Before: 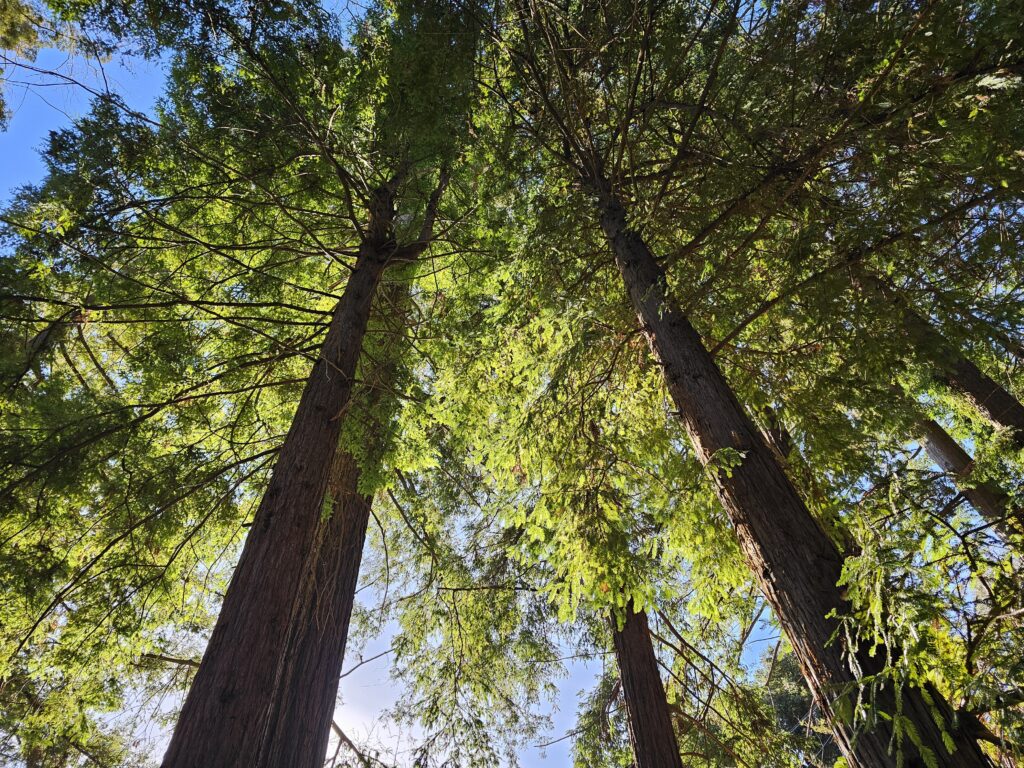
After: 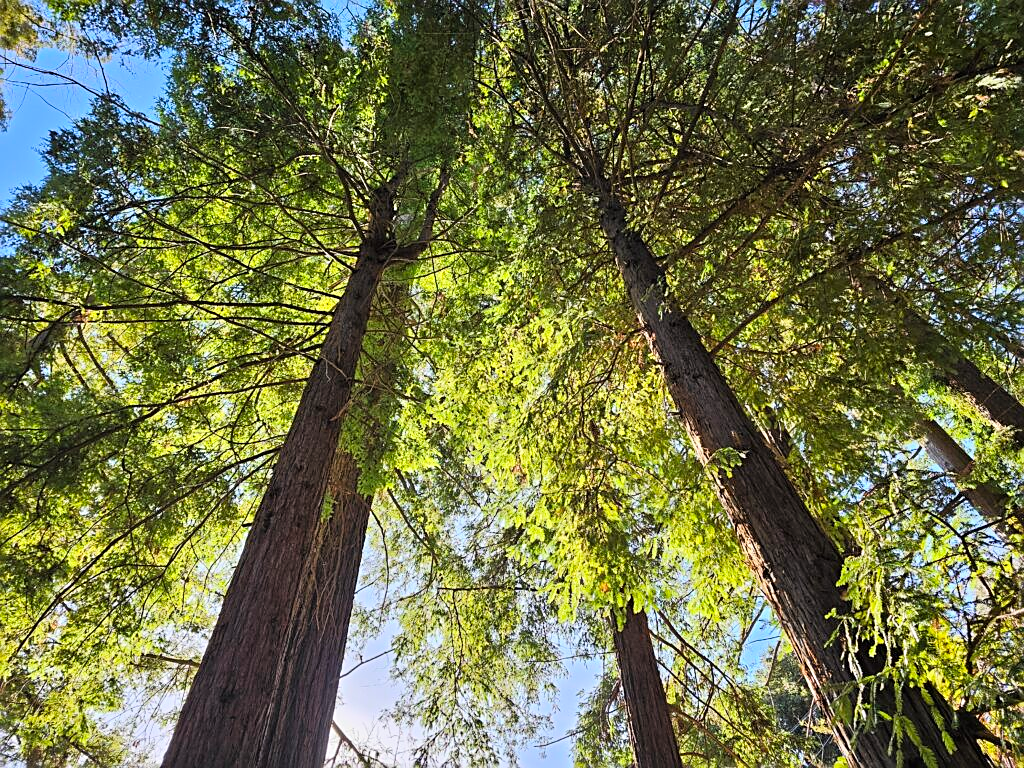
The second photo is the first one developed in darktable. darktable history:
sharpen: on, module defaults
tone equalizer: -8 EV 1.02 EV, -7 EV 0.967 EV, -6 EV 0.995 EV, -5 EV 0.97 EV, -4 EV 1 EV, -3 EV 0.751 EV, -2 EV 0.527 EV, -1 EV 0.266 EV
tone curve: curves: ch0 [(0, 0) (0.058, 0.027) (0.214, 0.183) (0.304, 0.288) (0.522, 0.549) (0.658, 0.7) (0.741, 0.775) (0.844, 0.866) (0.986, 0.957)]; ch1 [(0, 0) (0.172, 0.123) (0.312, 0.296) (0.437, 0.429) (0.471, 0.469) (0.502, 0.5) (0.513, 0.515) (0.572, 0.603) (0.617, 0.653) (0.68, 0.724) (0.889, 0.924) (1, 1)]; ch2 [(0, 0) (0.411, 0.424) (0.489, 0.49) (0.502, 0.5) (0.517, 0.519) (0.549, 0.578) (0.604, 0.628) (0.693, 0.686) (1, 1)], color space Lab, linked channels, preserve colors none
